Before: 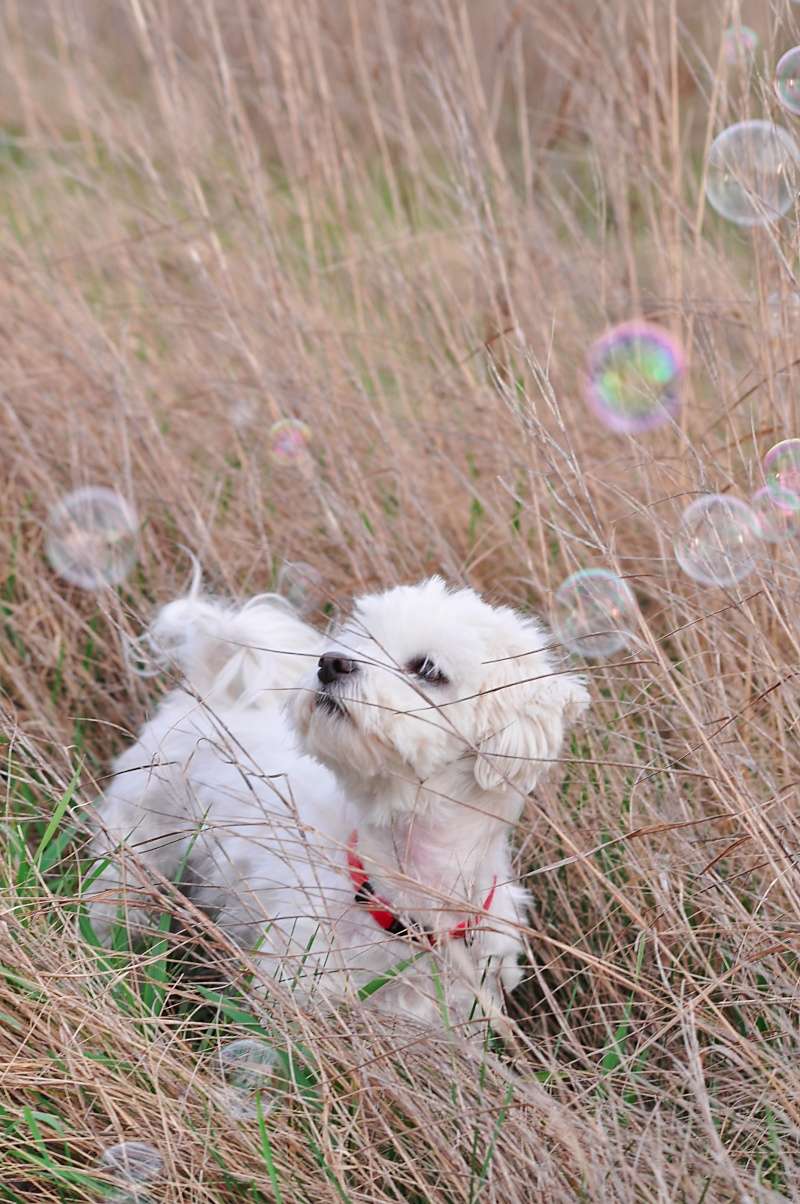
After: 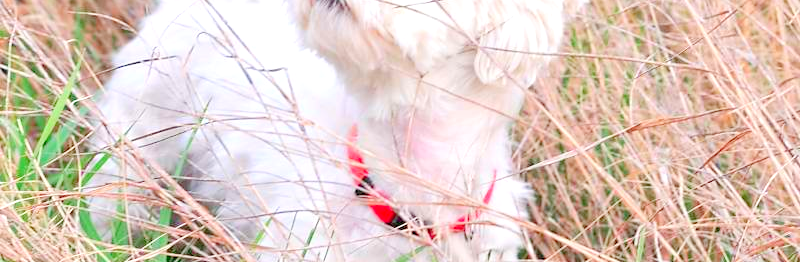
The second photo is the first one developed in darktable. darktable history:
crop and rotate: top 58.668%, bottom 19.563%
levels: levels [0.008, 0.318, 0.836]
